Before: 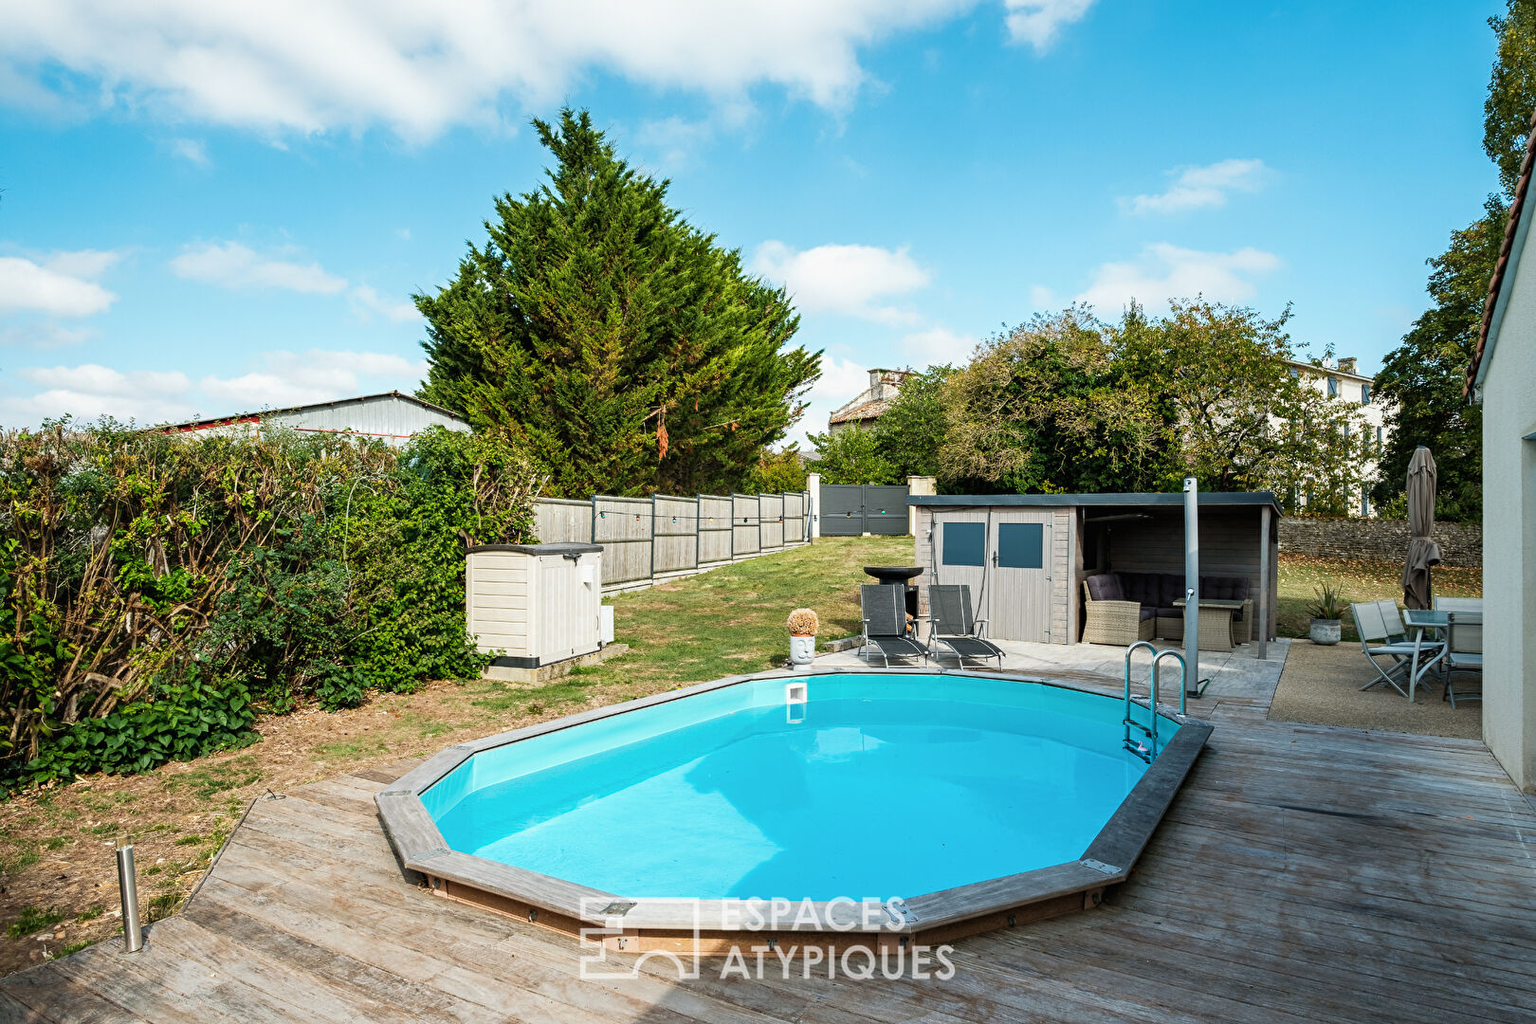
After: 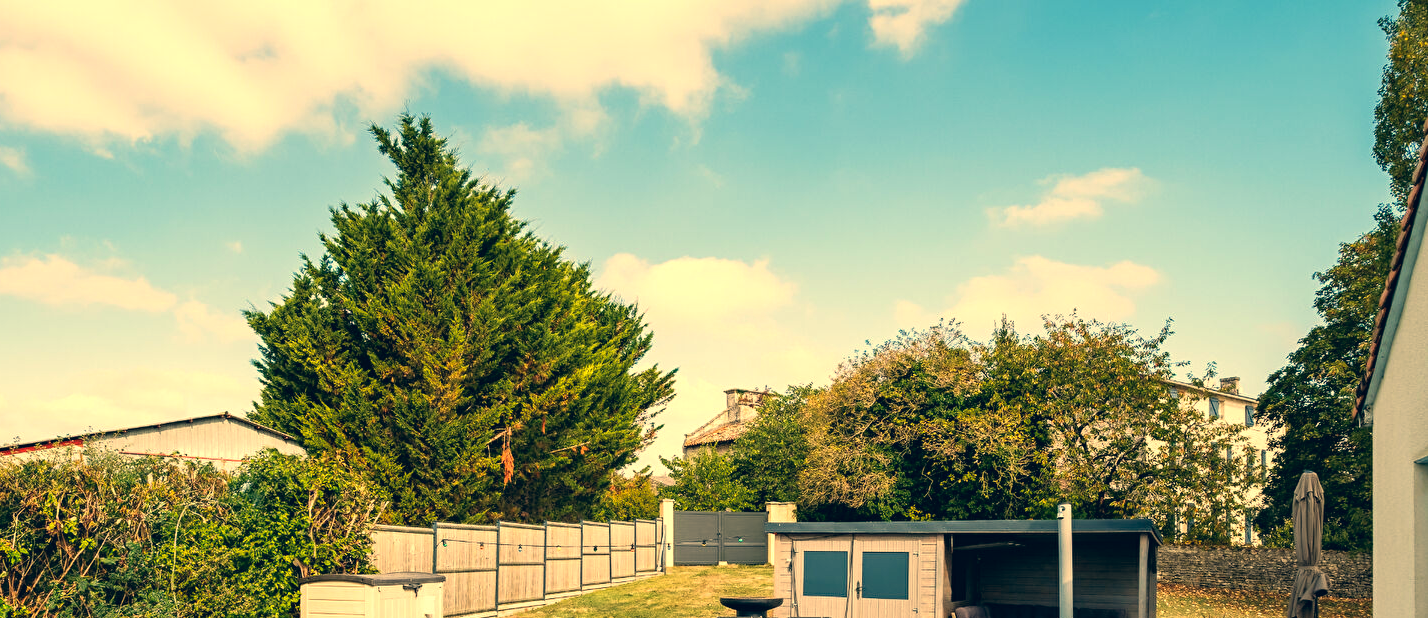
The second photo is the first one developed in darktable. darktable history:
crop and rotate: left 11.812%, bottom 42.776%
exposure: exposure 0.207 EV, compensate highlight preservation false
white balance: red 1.138, green 0.996, blue 0.812
color correction: highlights a* 10.32, highlights b* 14.66, shadows a* -9.59, shadows b* -15.02
